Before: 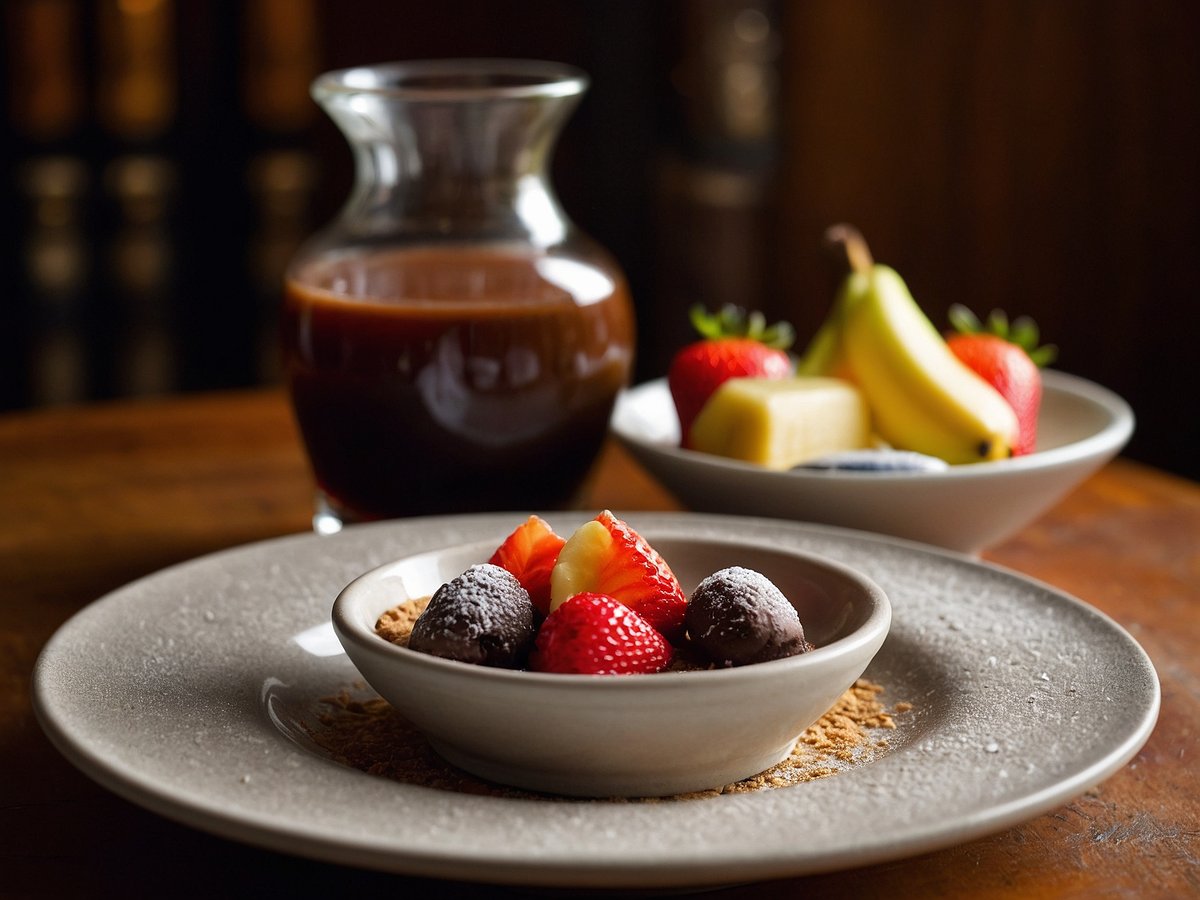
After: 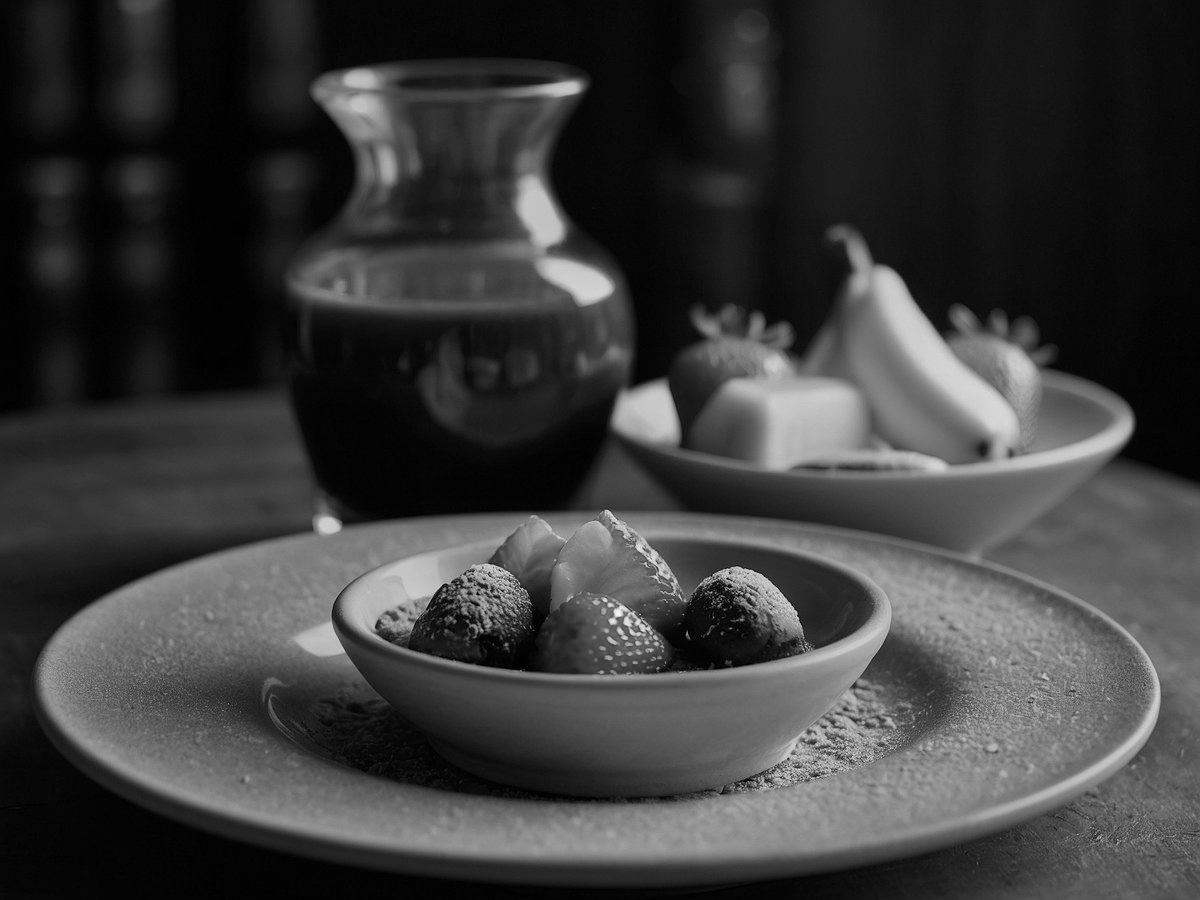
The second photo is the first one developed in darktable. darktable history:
monochrome: a 79.32, b 81.83, size 1.1
color balance rgb: perceptual saturation grading › global saturation 20%, perceptual saturation grading › highlights -25%, perceptual saturation grading › shadows 25%
